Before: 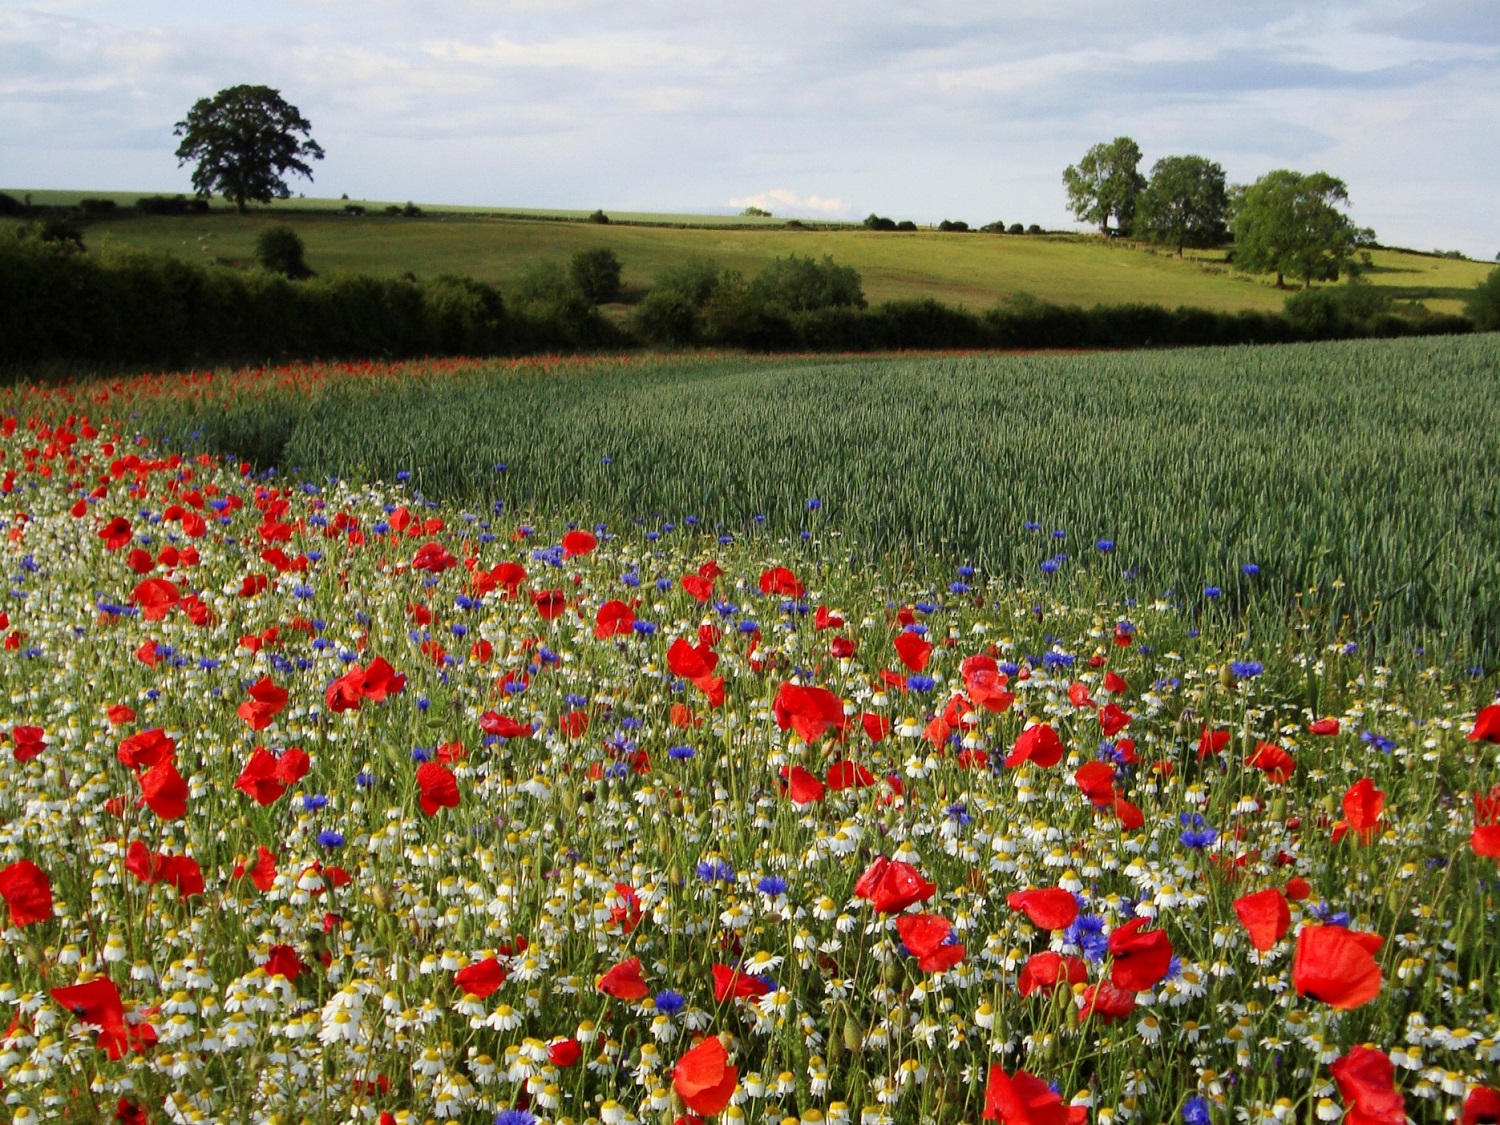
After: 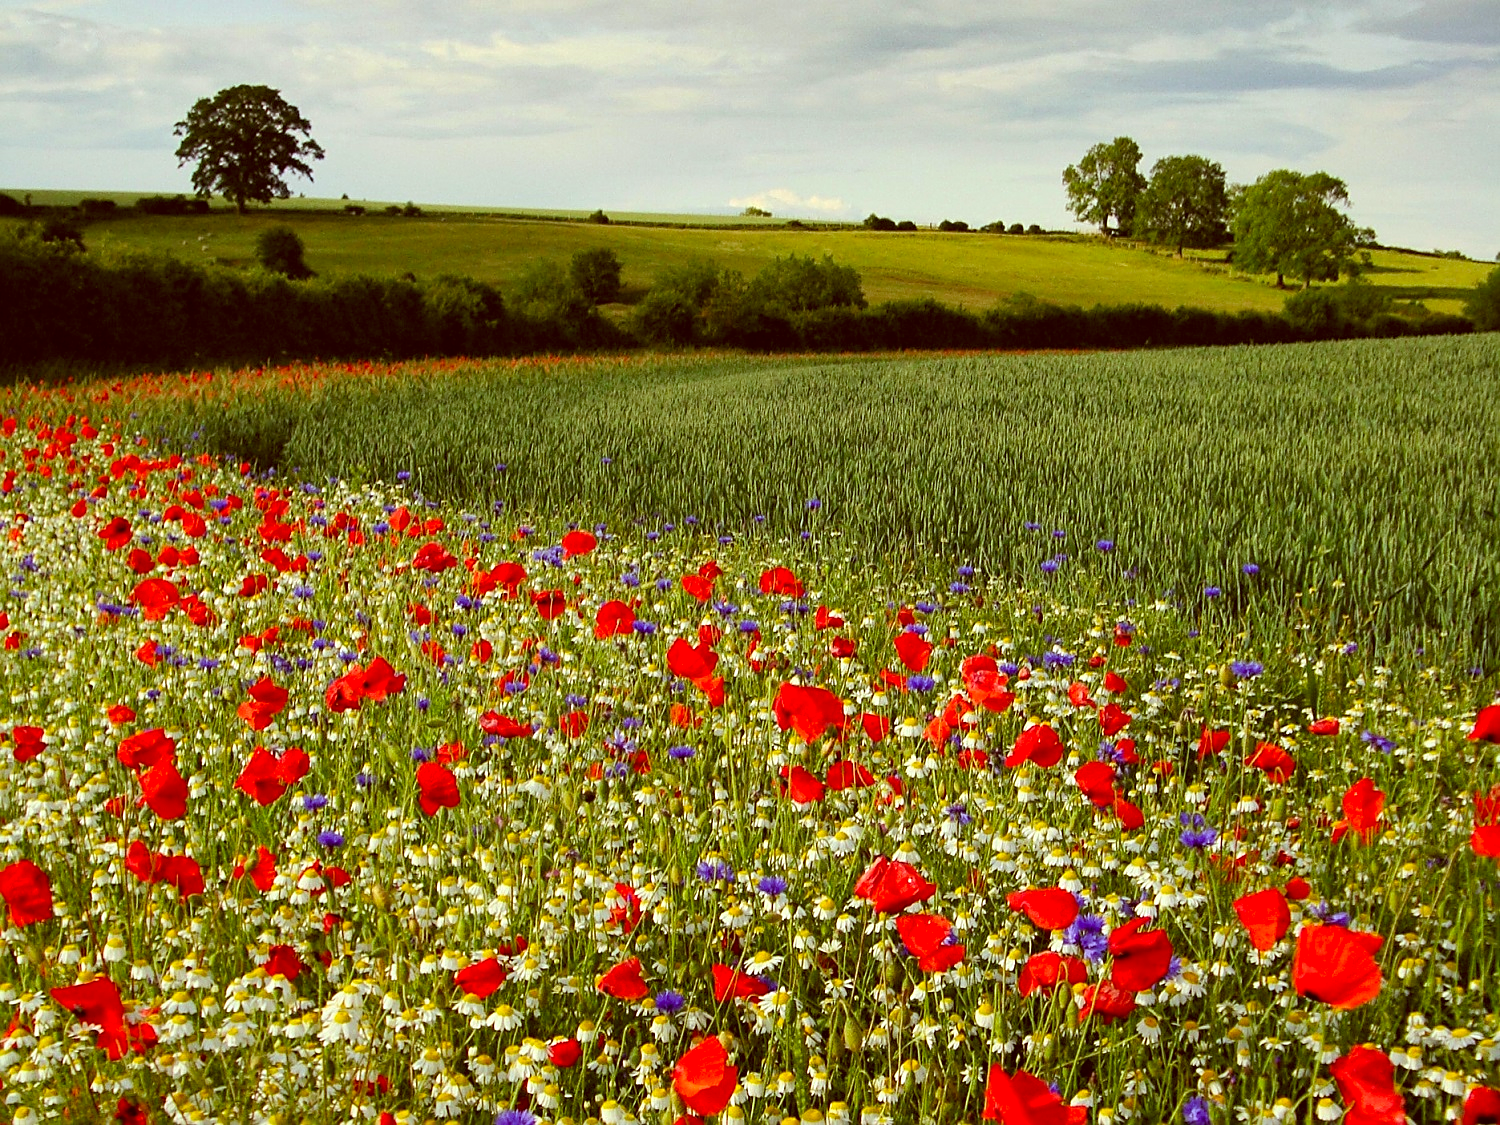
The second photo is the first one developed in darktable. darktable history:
local contrast: highlights 103%, shadows 100%, detail 119%, midtone range 0.2
color correction: highlights a* -5.34, highlights b* 9.8, shadows a* 9.36, shadows b* 24.74
shadows and highlights: white point adjustment 0.05, soften with gaussian
sharpen: on, module defaults
contrast brightness saturation: contrast 0.072, brightness 0.072, saturation 0.182
